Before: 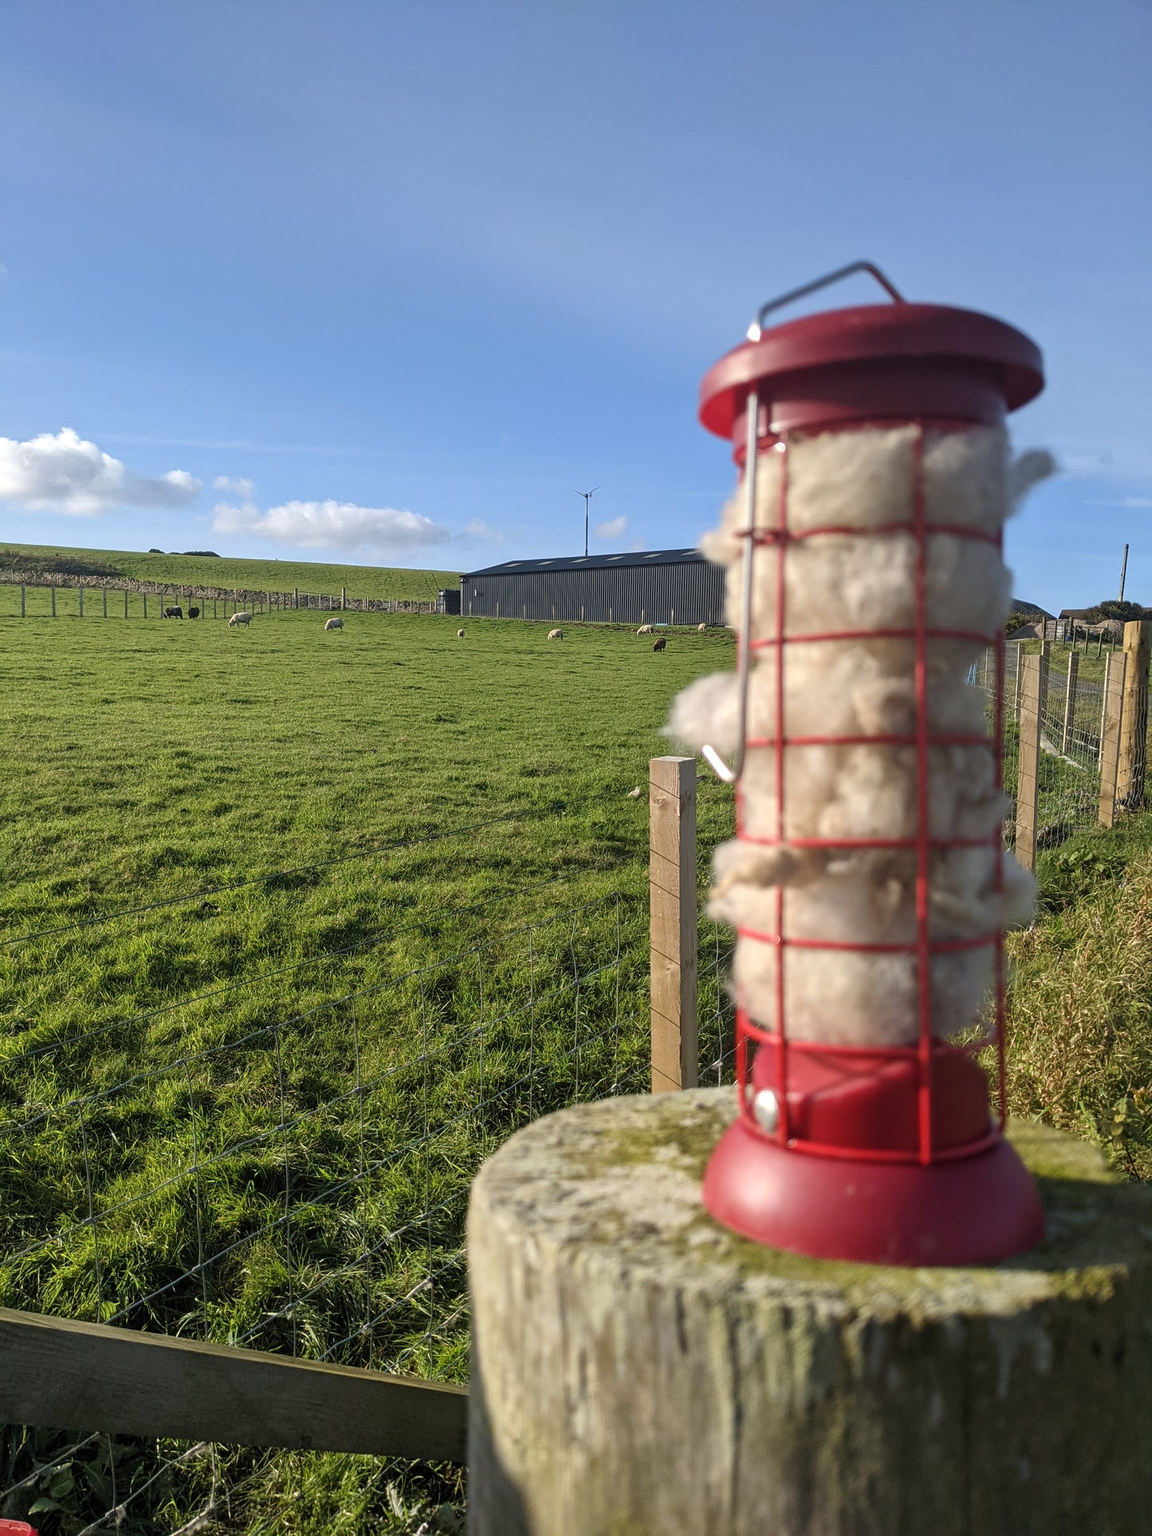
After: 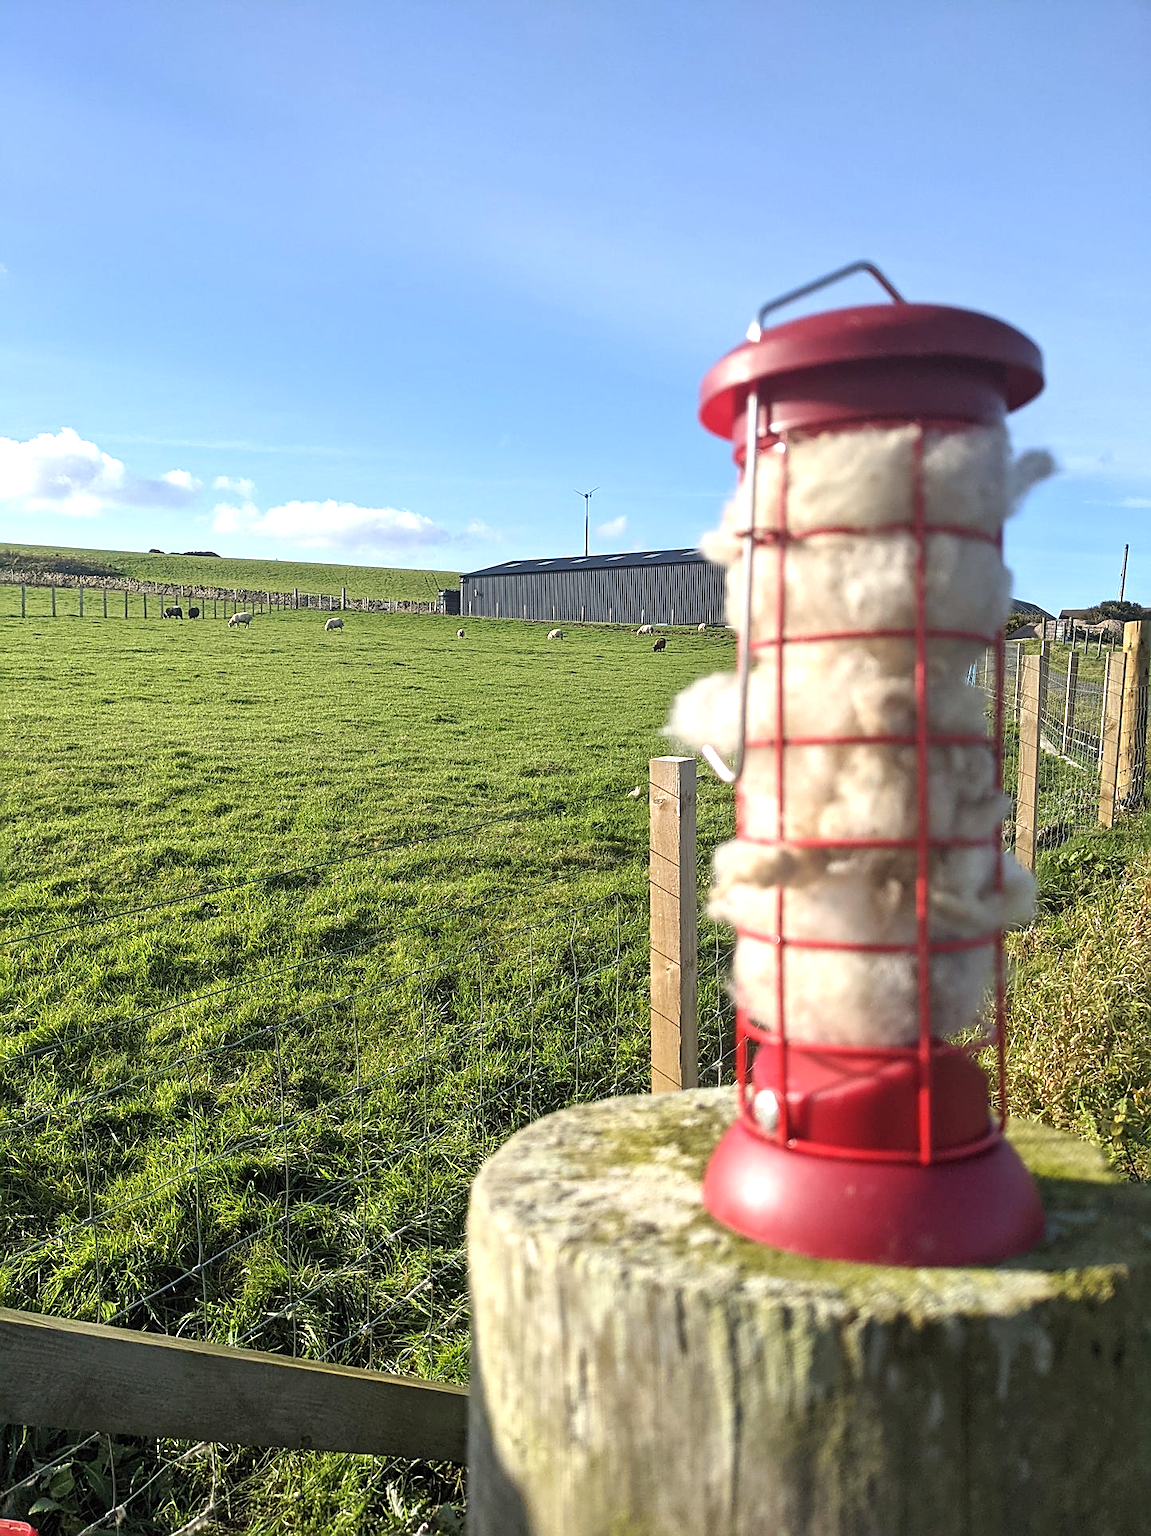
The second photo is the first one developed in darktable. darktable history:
sharpen: on, module defaults
exposure: black level correction 0, exposure 0.7 EV, compensate exposure bias true, compensate highlight preservation false
white balance: red 0.986, blue 1.01
